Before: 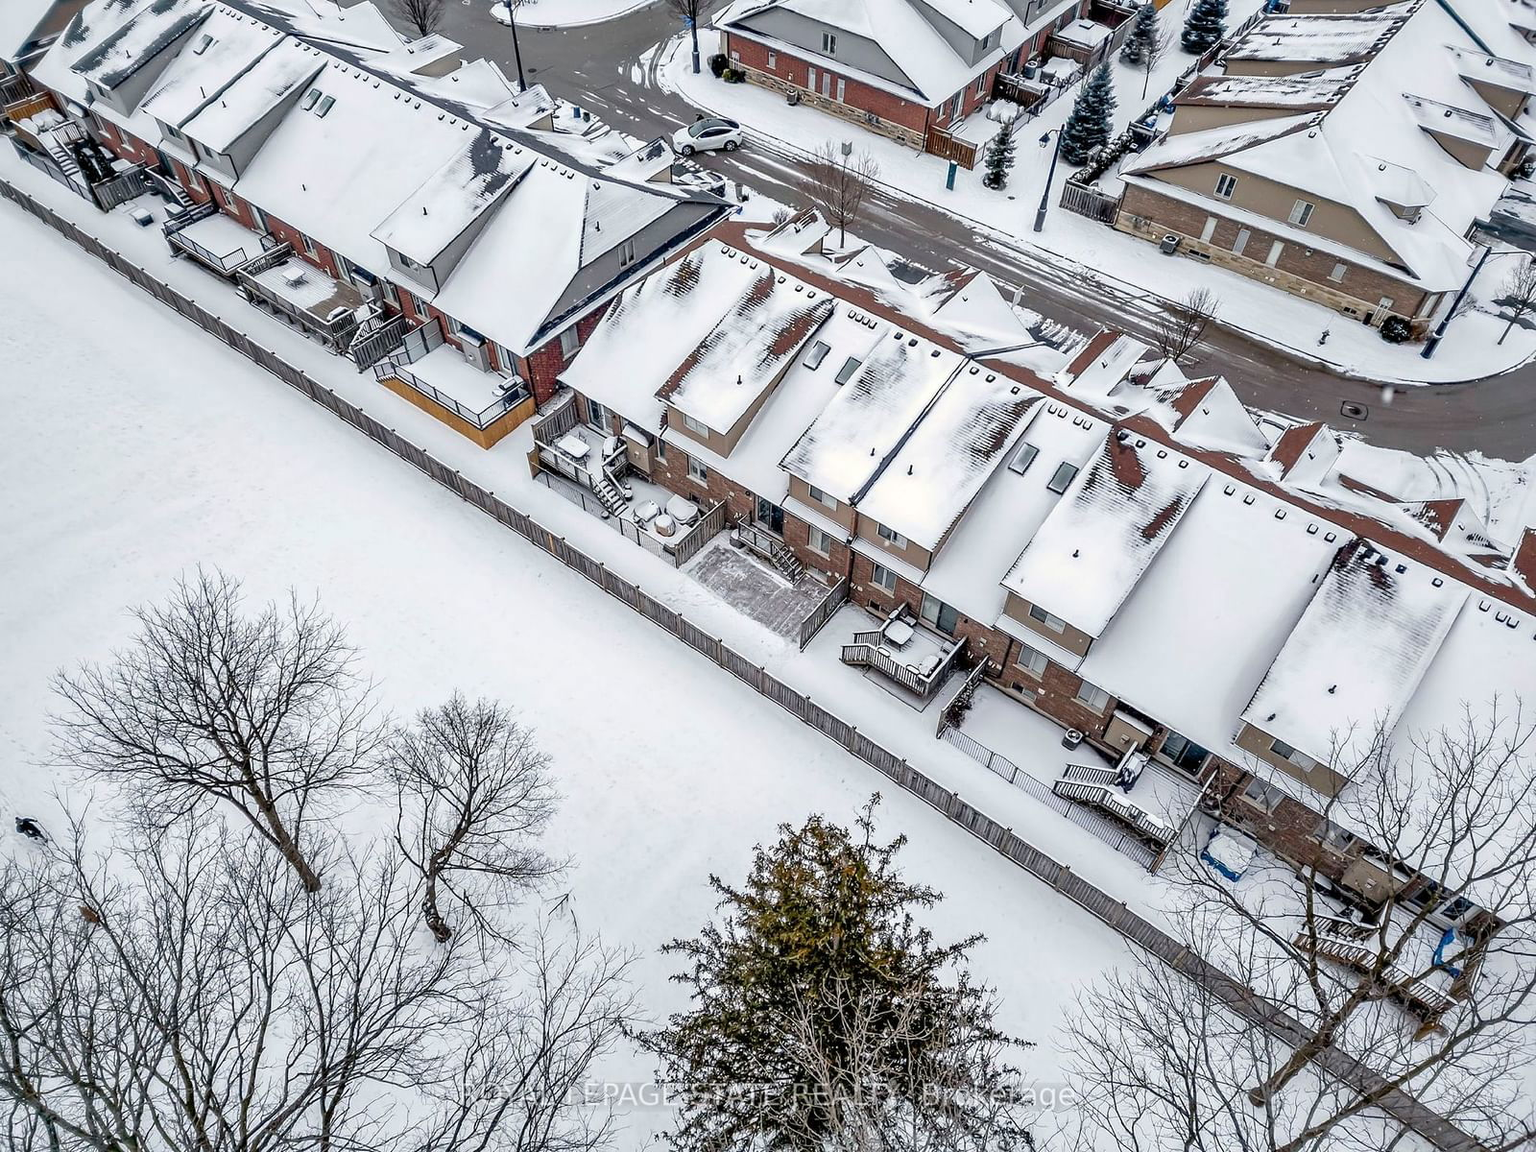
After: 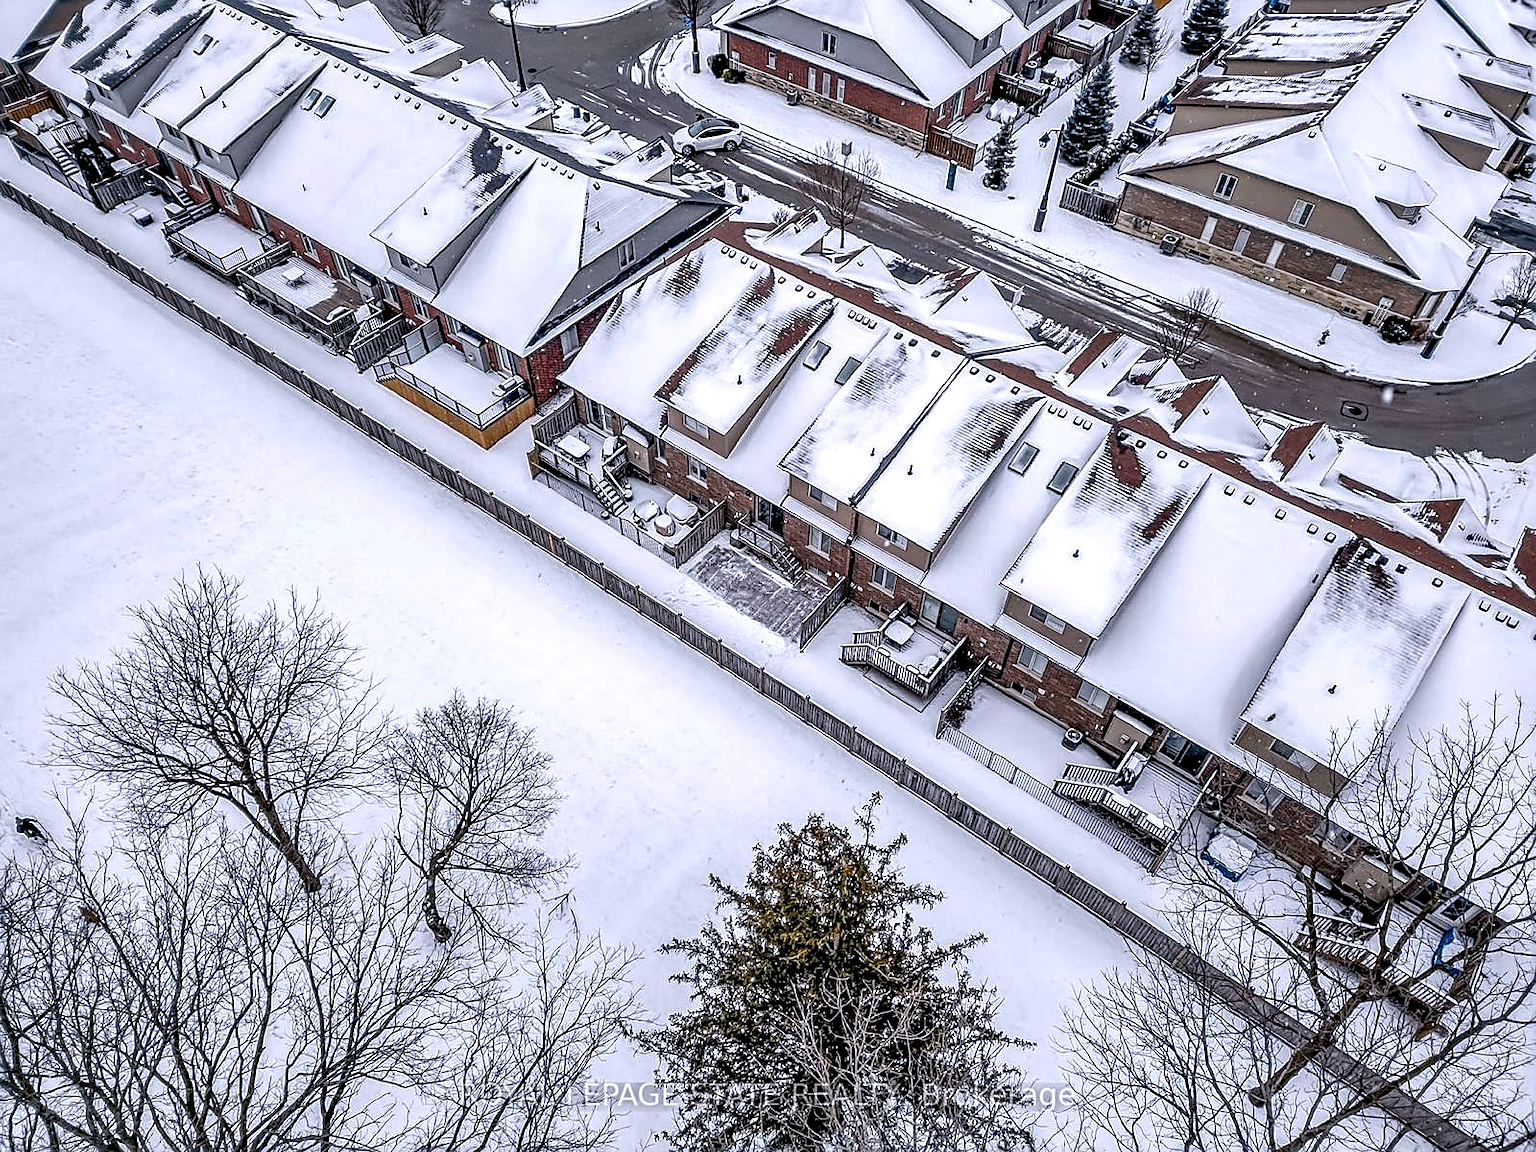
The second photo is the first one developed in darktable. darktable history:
sharpen: on, module defaults
local contrast: highlights 60%, shadows 60%, detail 160%
white balance: red 1.004, blue 1.096
levels: levels [0, 0.51, 1]
